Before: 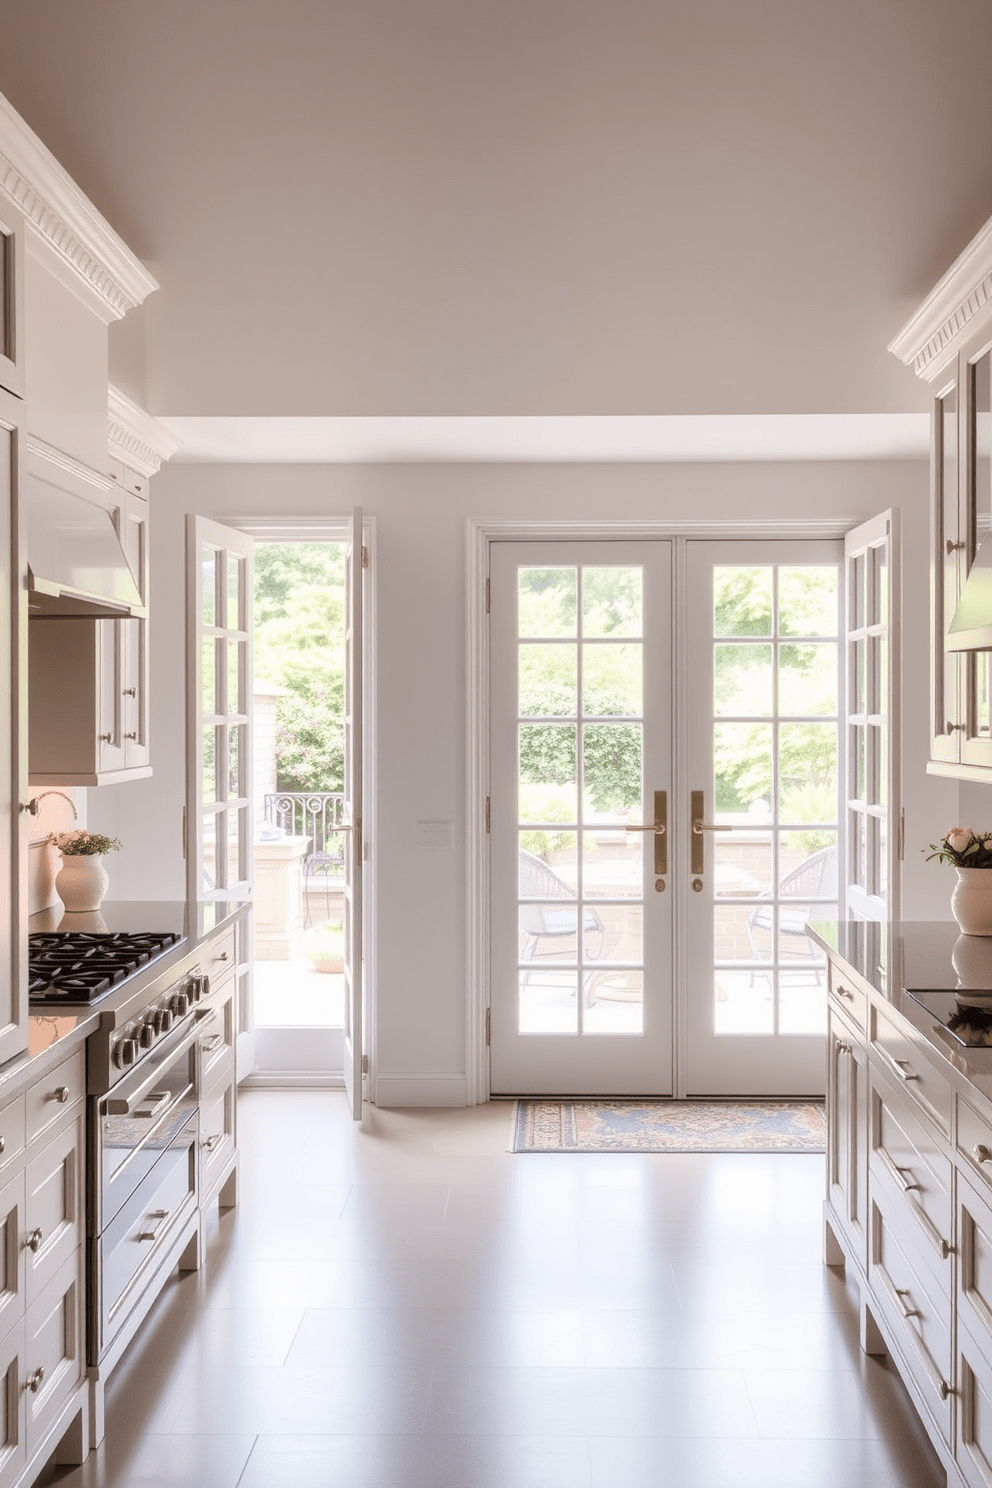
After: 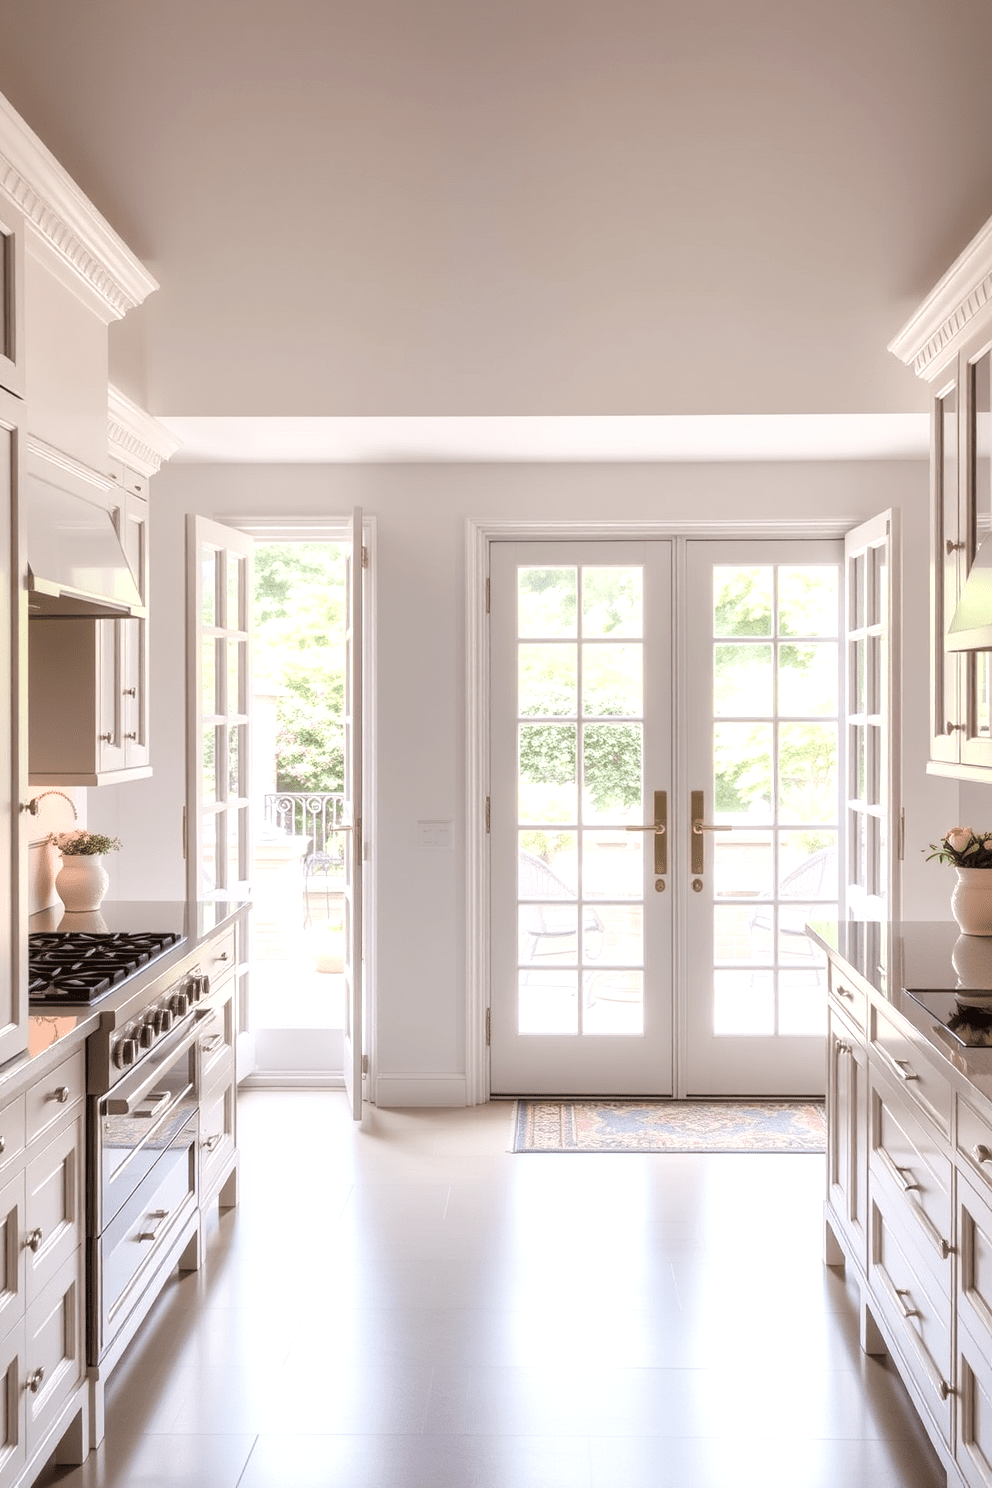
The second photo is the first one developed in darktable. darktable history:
exposure: exposure 0.298 EV, compensate exposure bias true, compensate highlight preservation false
